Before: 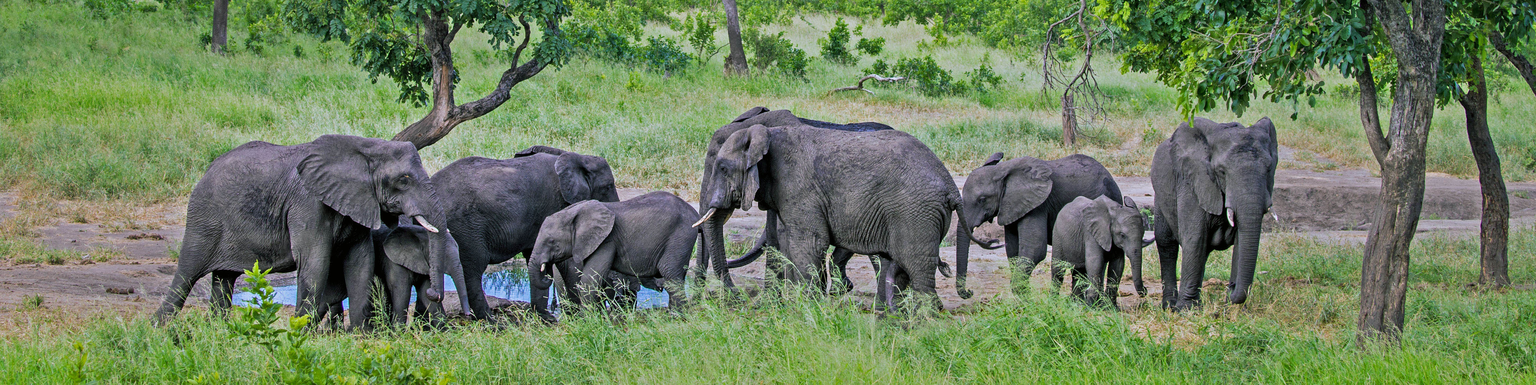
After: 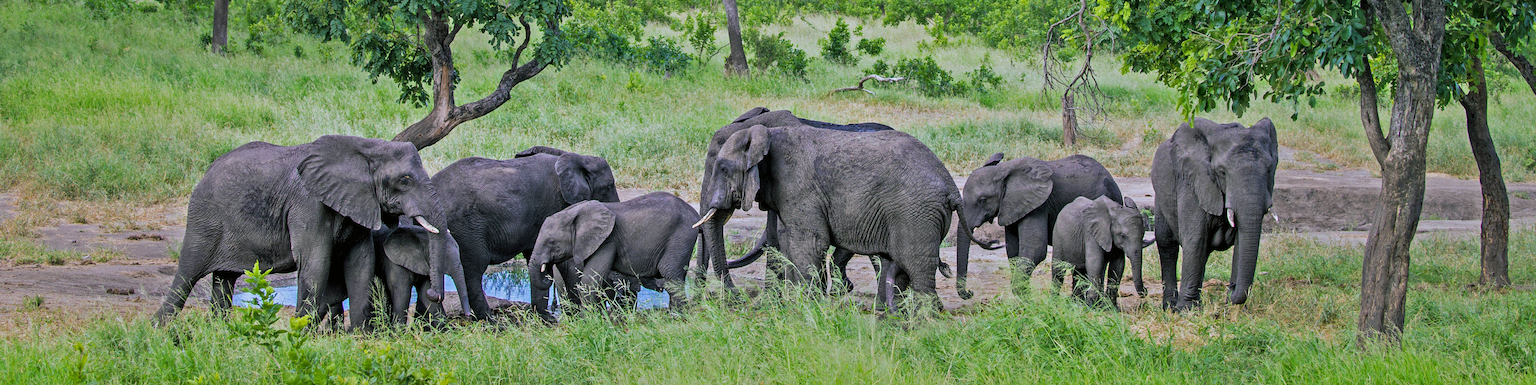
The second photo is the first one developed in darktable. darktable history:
tone equalizer: -7 EV 0.107 EV
